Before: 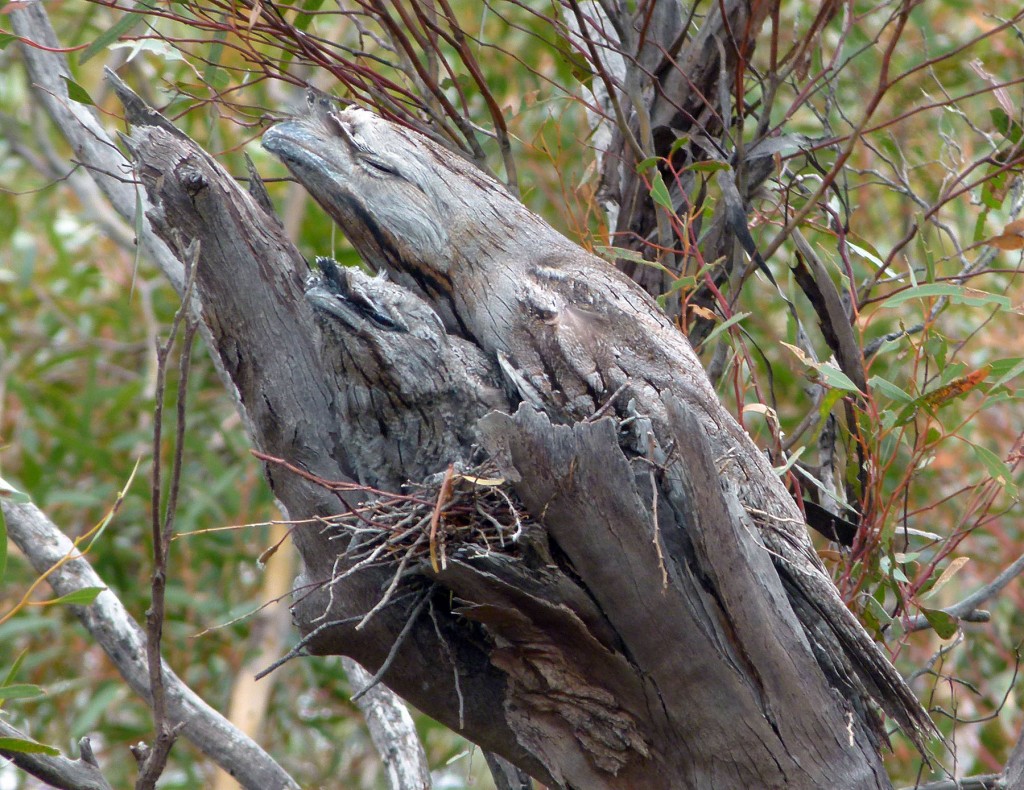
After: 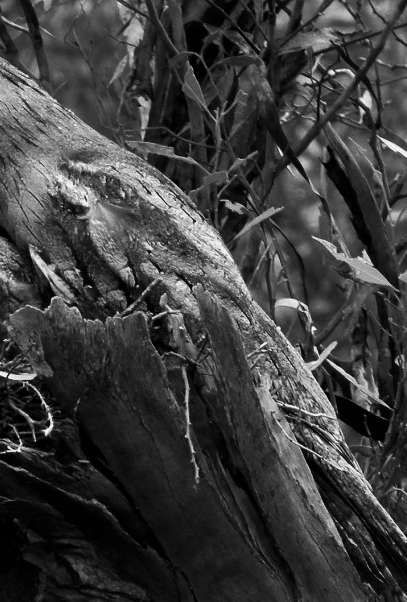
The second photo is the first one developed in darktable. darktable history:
shadows and highlights: soften with gaussian
crop: left 45.721%, top 13.393%, right 14.118%, bottom 10.01%
contrast brightness saturation: contrast -0.03, brightness -0.59, saturation -1
